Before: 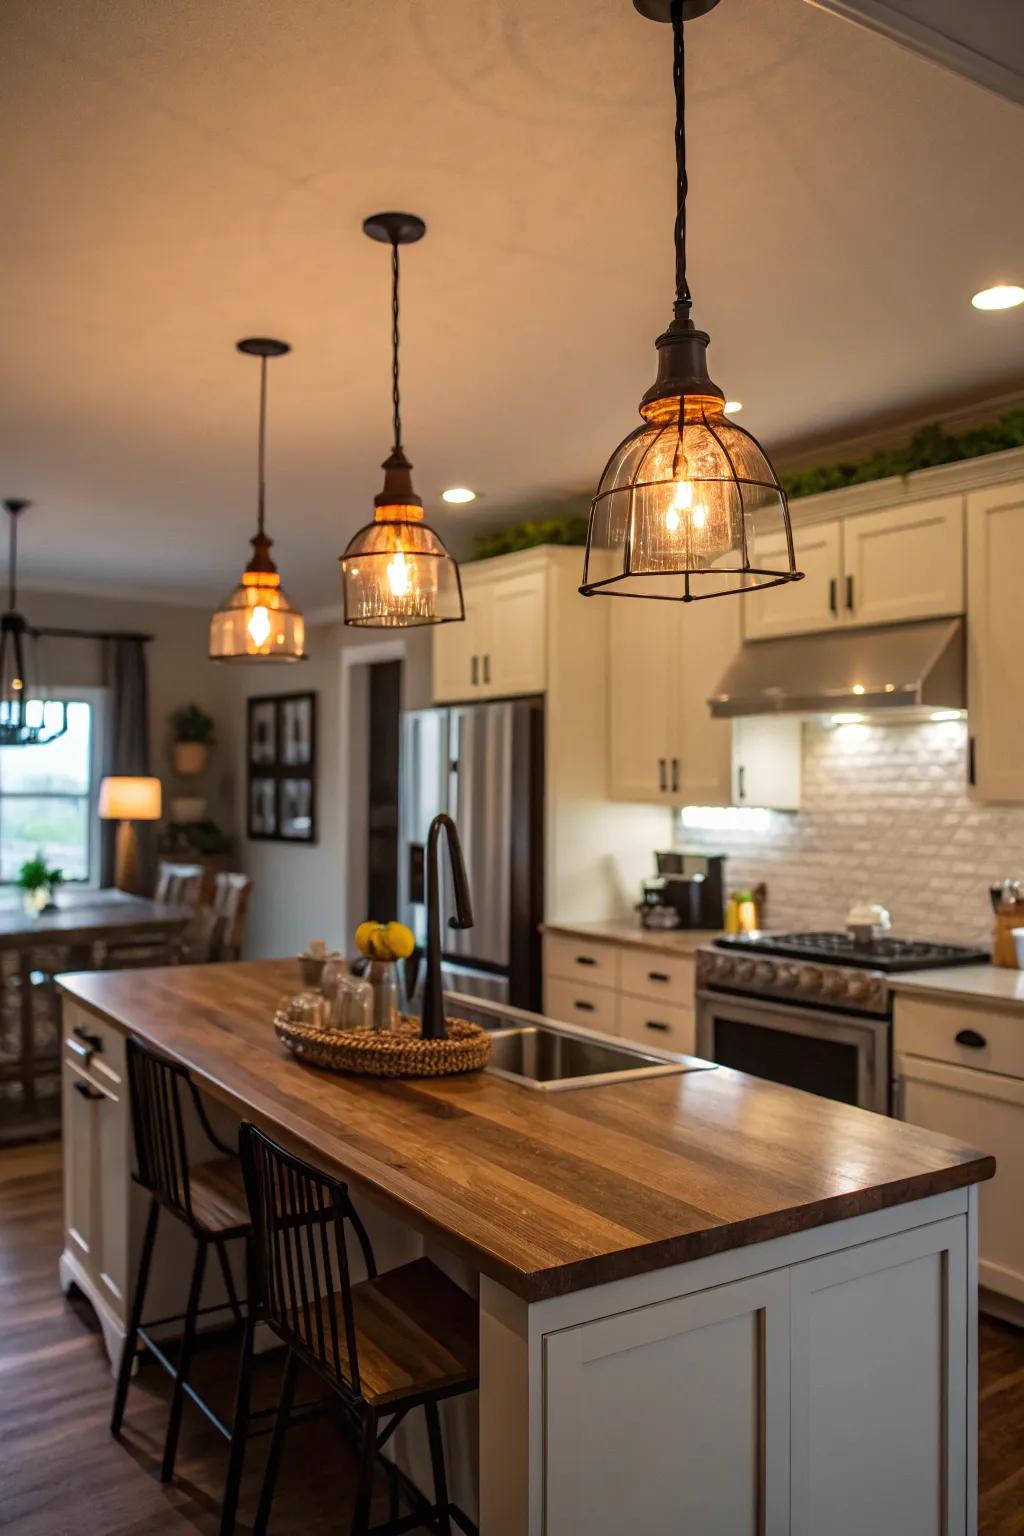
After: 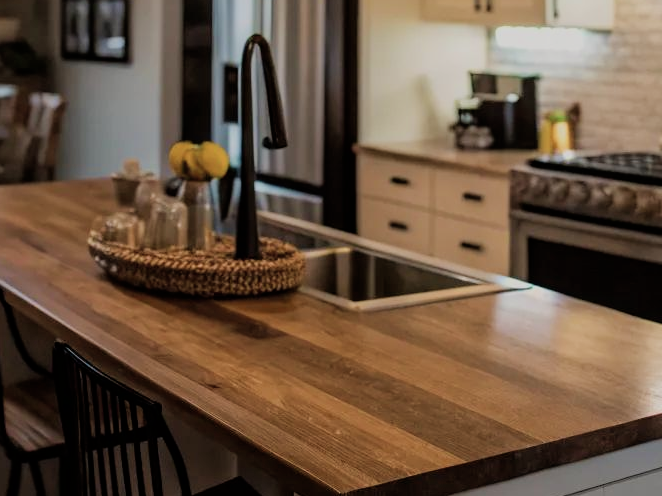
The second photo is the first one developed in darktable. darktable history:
filmic rgb: black relative exposure -7.65 EV, white relative exposure 4.56 EV, hardness 3.61, iterations of high-quality reconstruction 0
velvia: on, module defaults
crop: left 18.187%, top 50.819%, right 17.086%, bottom 16.842%
color correction: highlights b* 0.049, saturation 0.809
